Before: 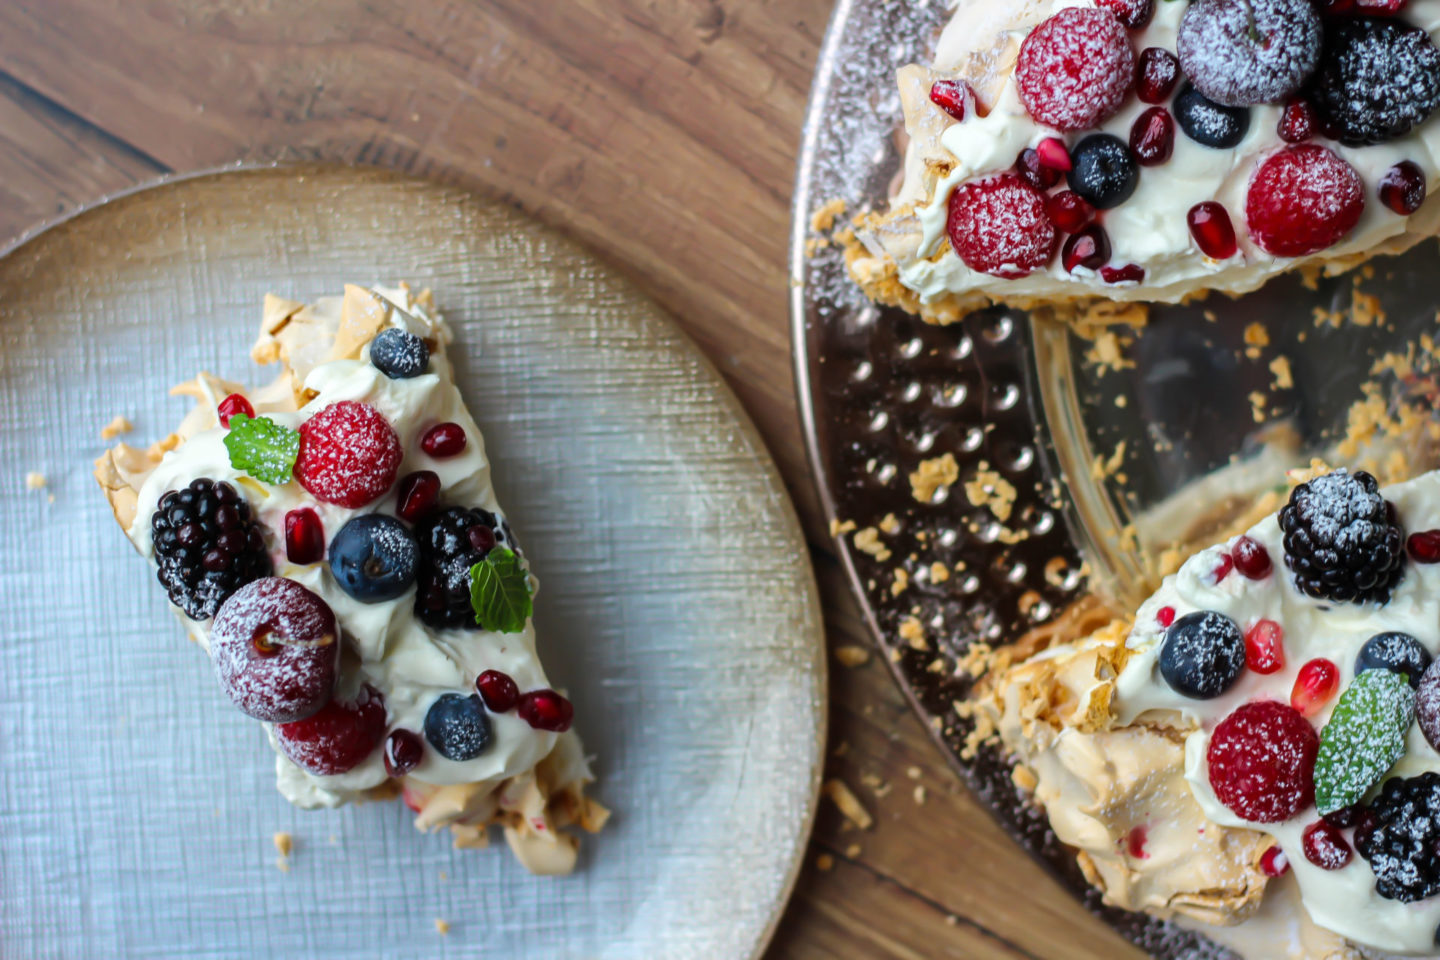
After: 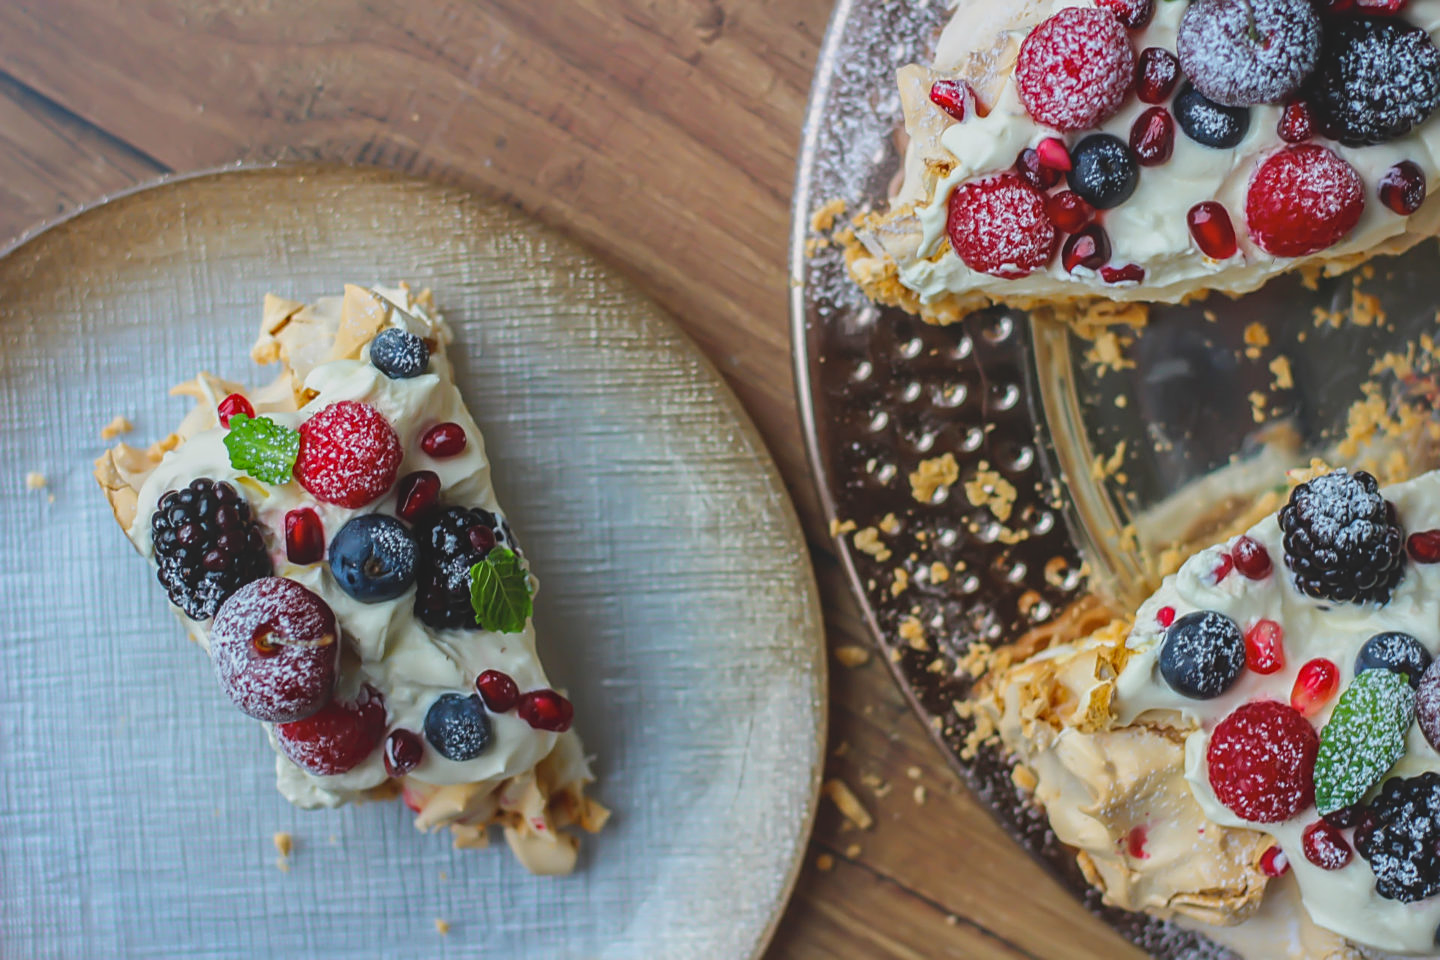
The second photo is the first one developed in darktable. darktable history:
sharpen: on, module defaults
local contrast: on, module defaults
contrast brightness saturation: contrast -0.28
